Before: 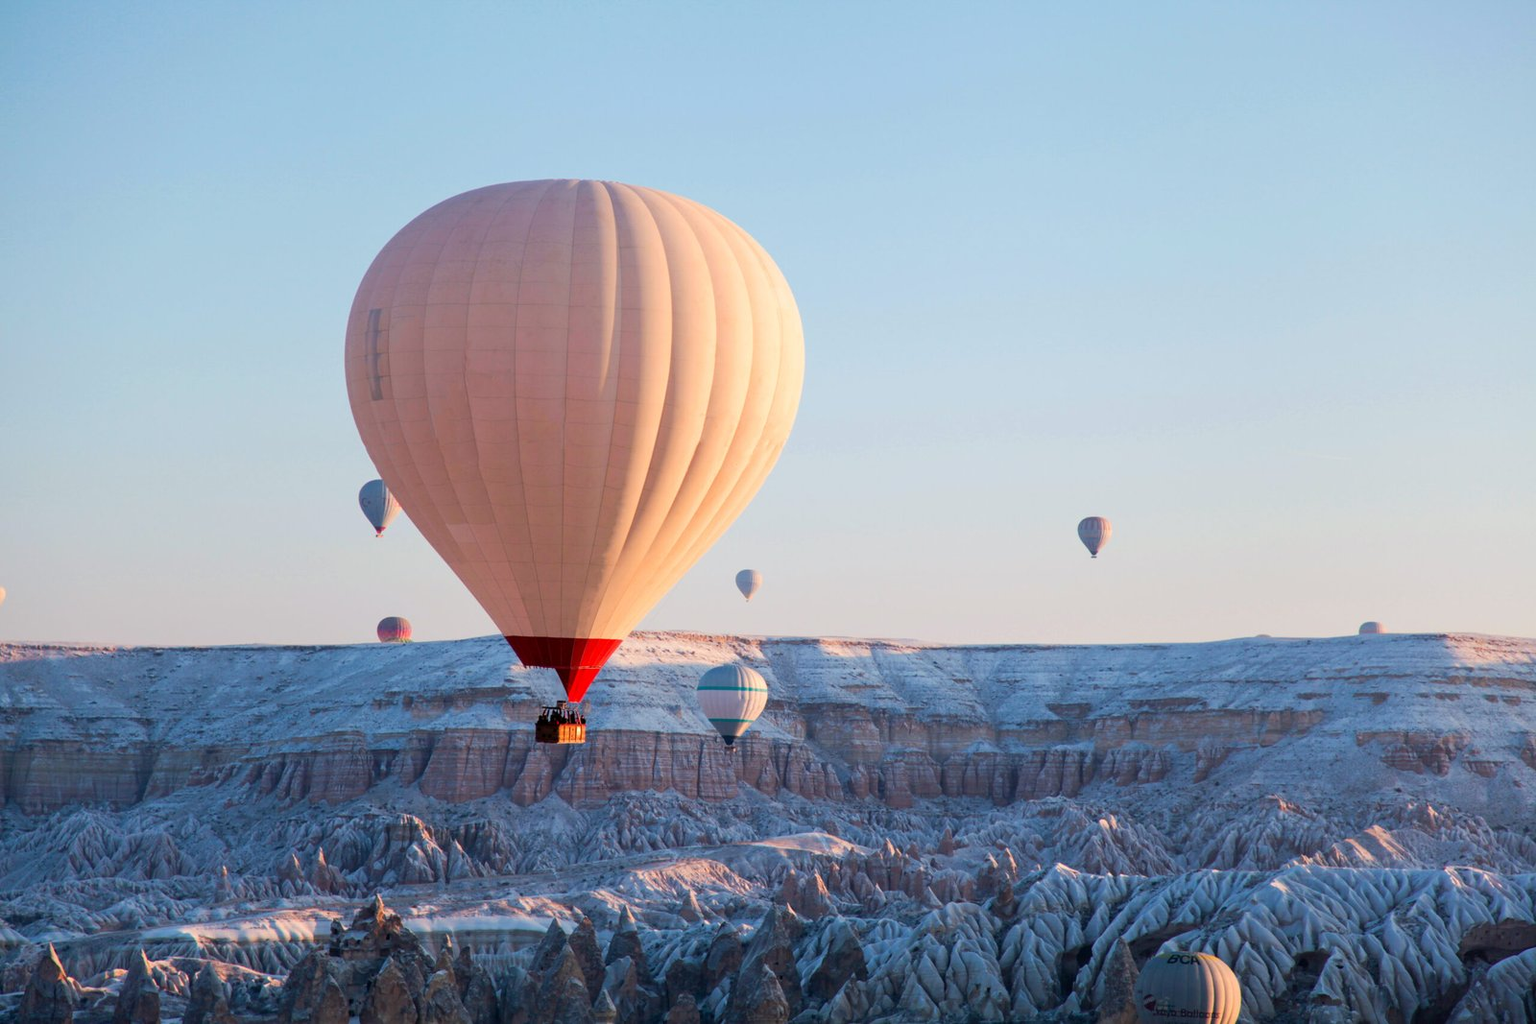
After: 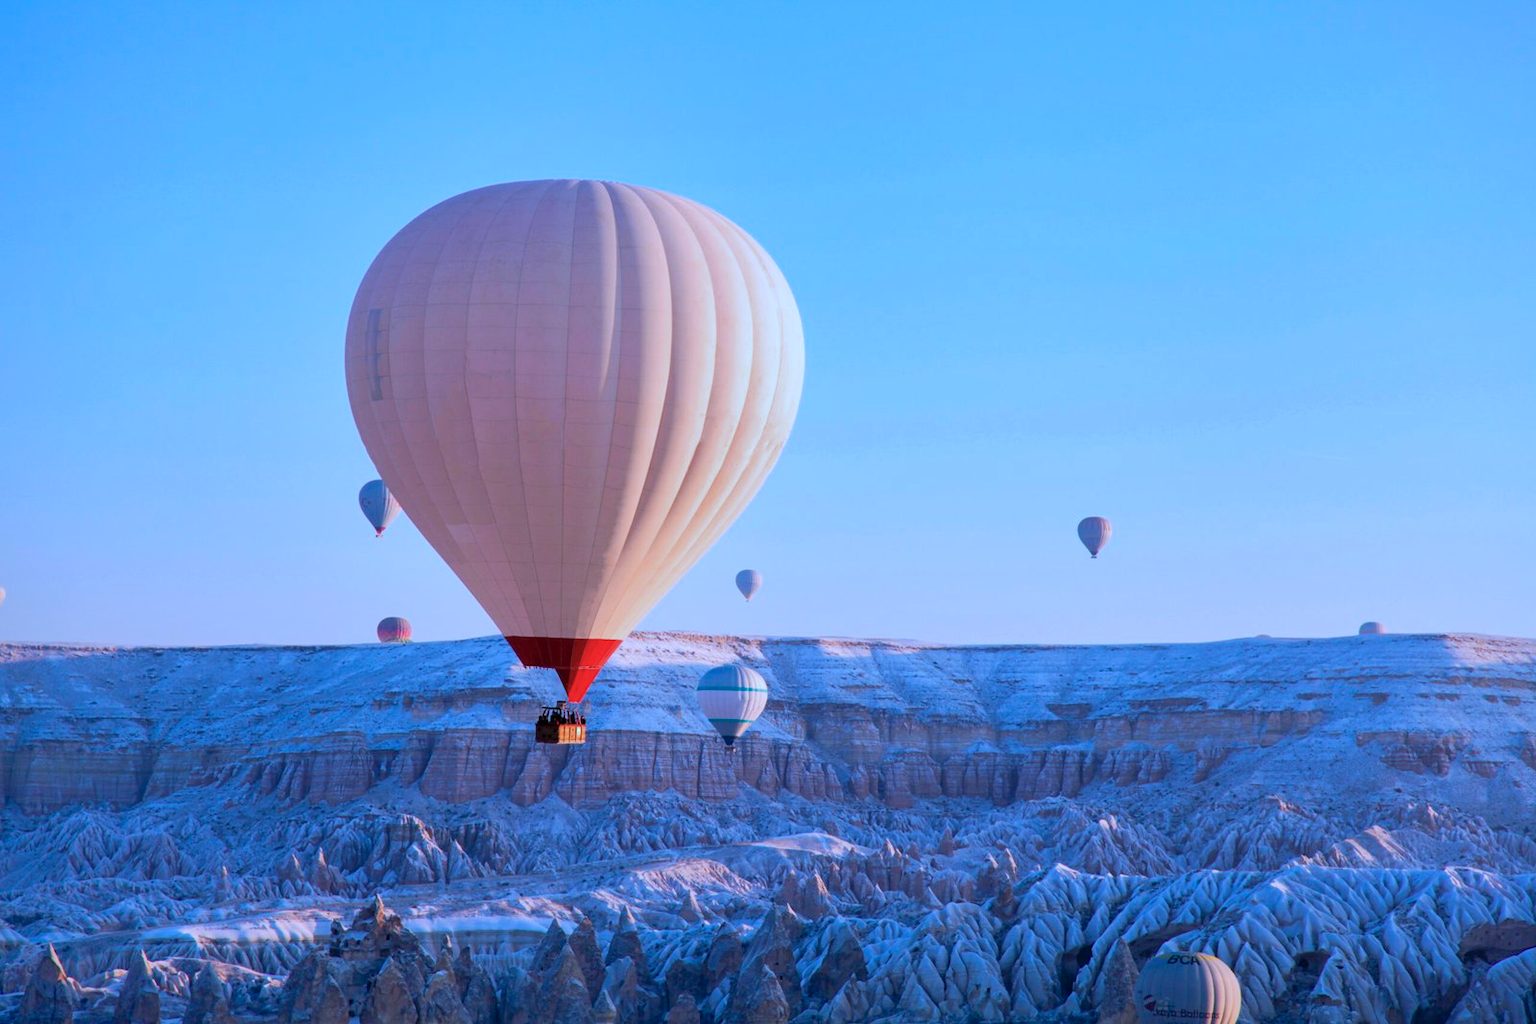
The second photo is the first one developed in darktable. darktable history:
shadows and highlights: on, module defaults
white balance: red 0.982, blue 1.018
rotate and perspective: crop left 0, crop top 0
color calibration: illuminant as shot in camera, adaptation linear Bradford (ICC v4), x 0.406, y 0.405, temperature 3570.35 K, saturation algorithm version 1 (2020)
